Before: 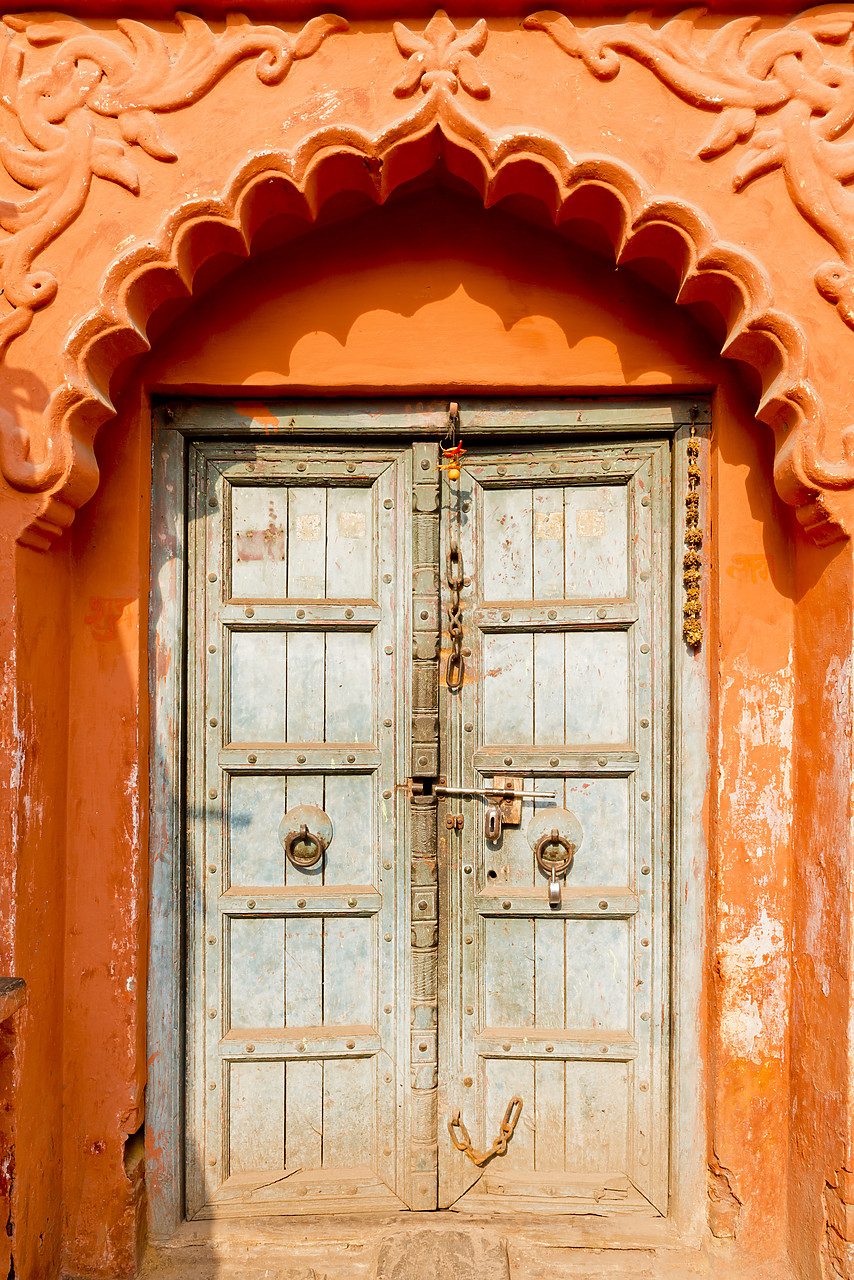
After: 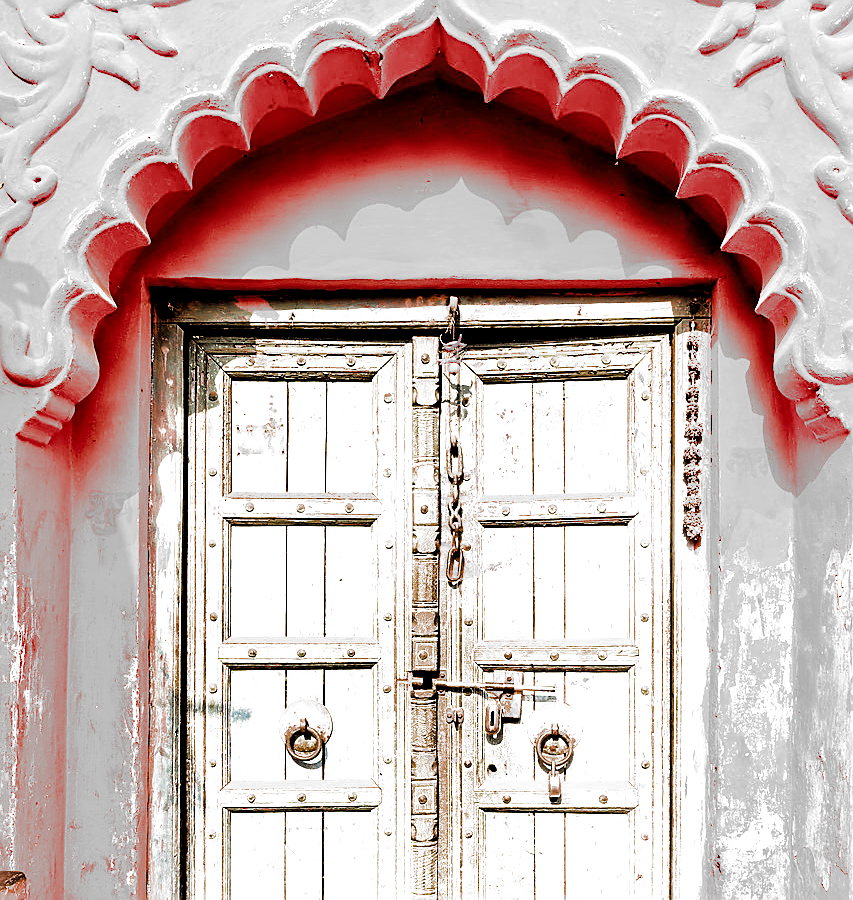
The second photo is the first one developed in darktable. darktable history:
filmic rgb: black relative exposure -3.63 EV, white relative exposure 2.14 EV, threshold 5.94 EV, hardness 3.62, add noise in highlights 0.001, color science v3 (2019), use custom middle-gray values true, contrast in highlights soft, enable highlight reconstruction true
sharpen: on, module defaults
crop and rotate: top 8.318%, bottom 21.332%
exposure: black level correction 0, exposure 0.695 EV, compensate highlight preservation false
local contrast: mode bilateral grid, contrast 25, coarseness 49, detail 122%, midtone range 0.2
